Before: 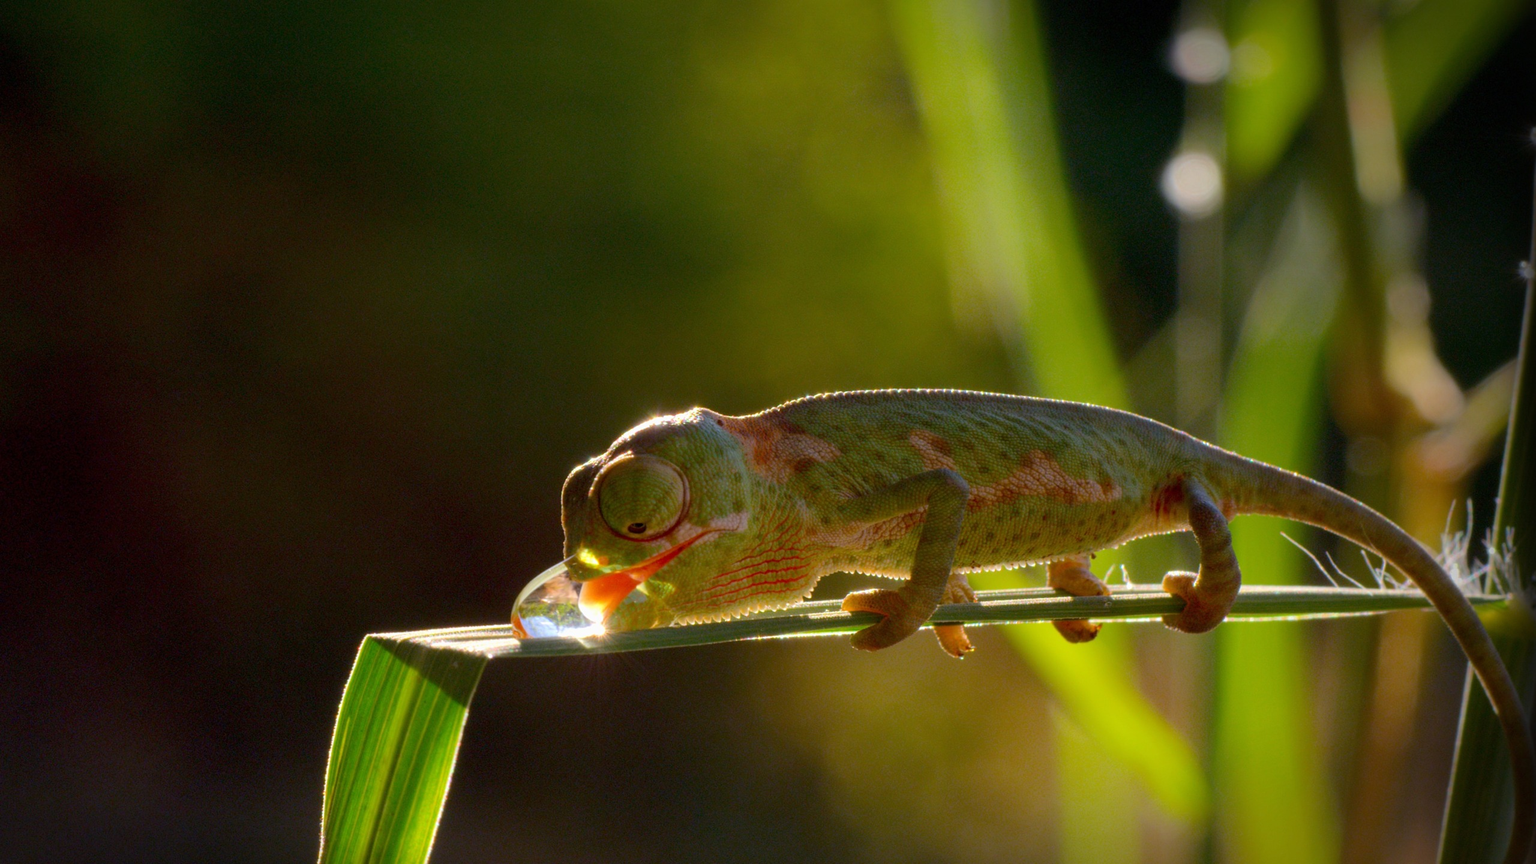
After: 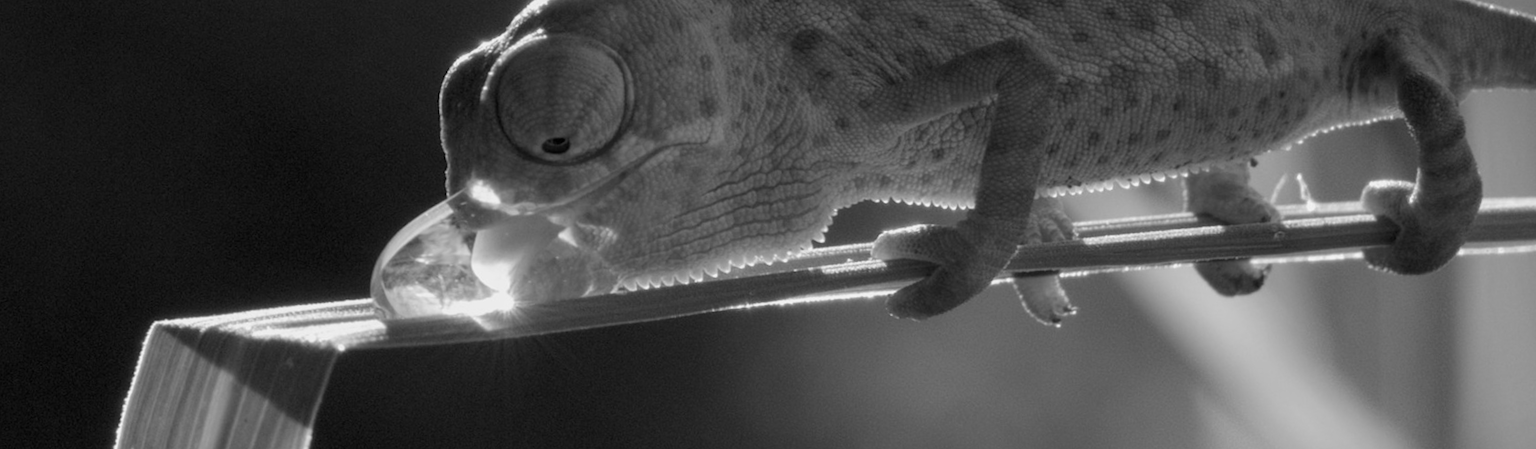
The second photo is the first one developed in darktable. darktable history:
rotate and perspective: rotation -2.22°, lens shift (horizontal) -0.022, automatic cropping off
color correction: highlights a* 6.27, highlights b* 8.19, shadows a* 5.94, shadows b* 7.23, saturation 0.9
crop: left 18.091%, top 51.13%, right 17.525%, bottom 16.85%
monochrome: a -74.22, b 78.2
